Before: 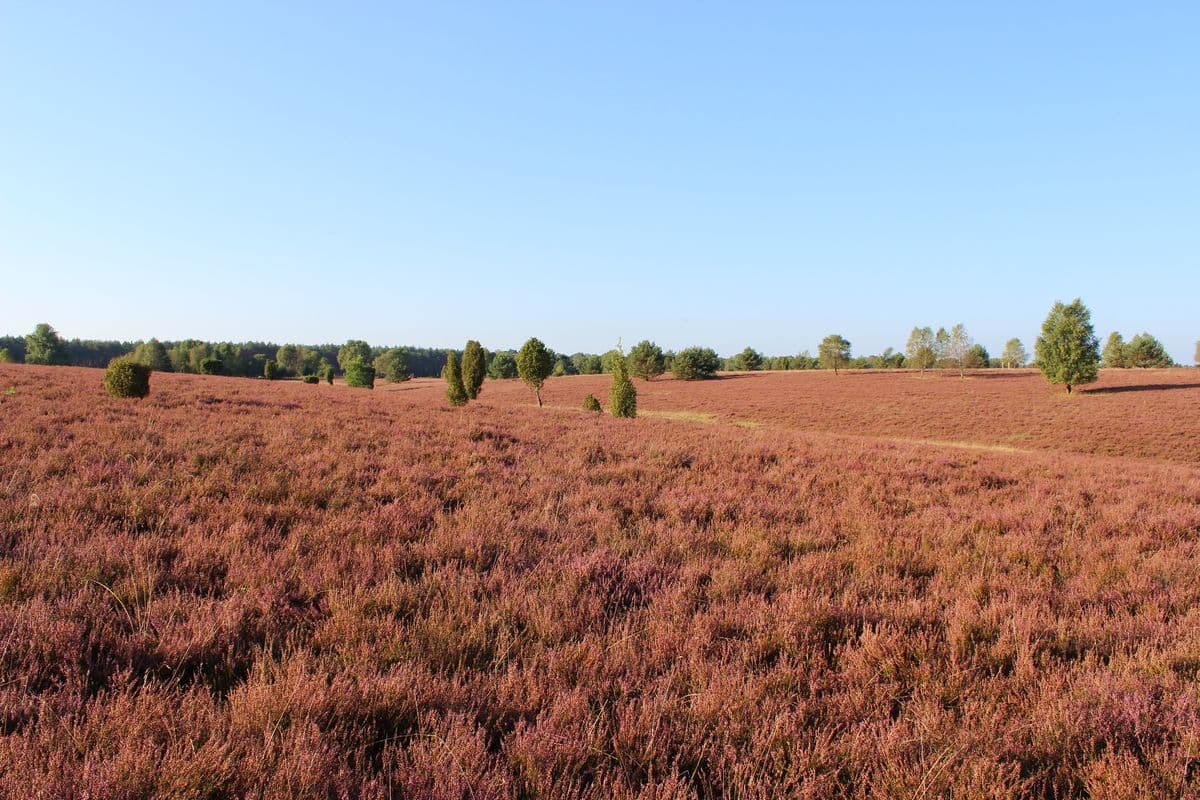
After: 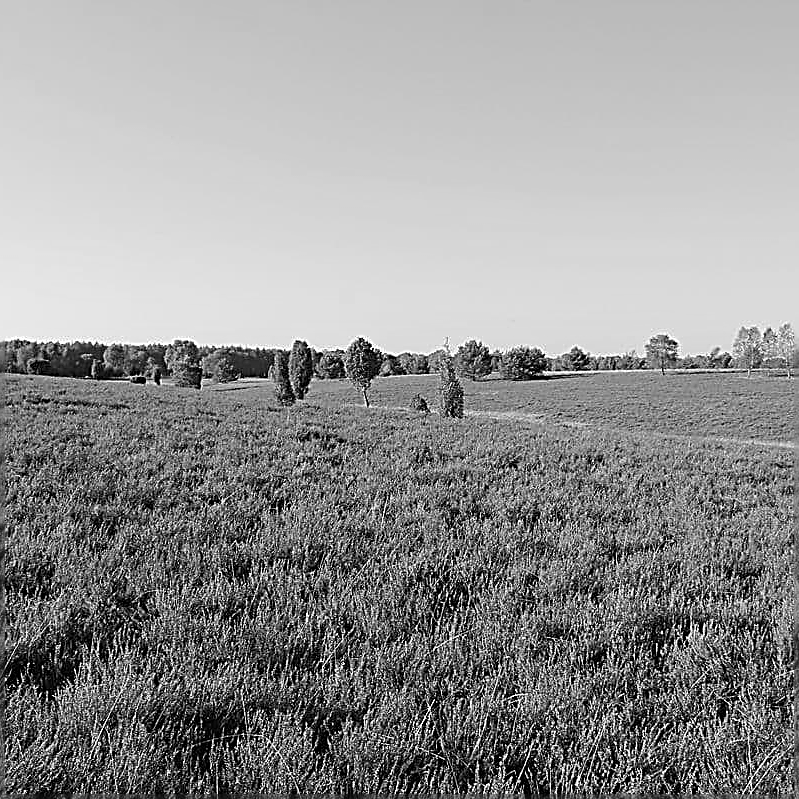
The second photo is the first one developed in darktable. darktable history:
crop and rotate: left 14.436%, right 18.898%
sharpen: amount 2
color zones: curves: ch1 [(0, 0.513) (0.143, 0.524) (0.286, 0.511) (0.429, 0.506) (0.571, 0.503) (0.714, 0.503) (0.857, 0.508) (1, 0.513)]
monochrome: a 32, b 64, size 2.3
